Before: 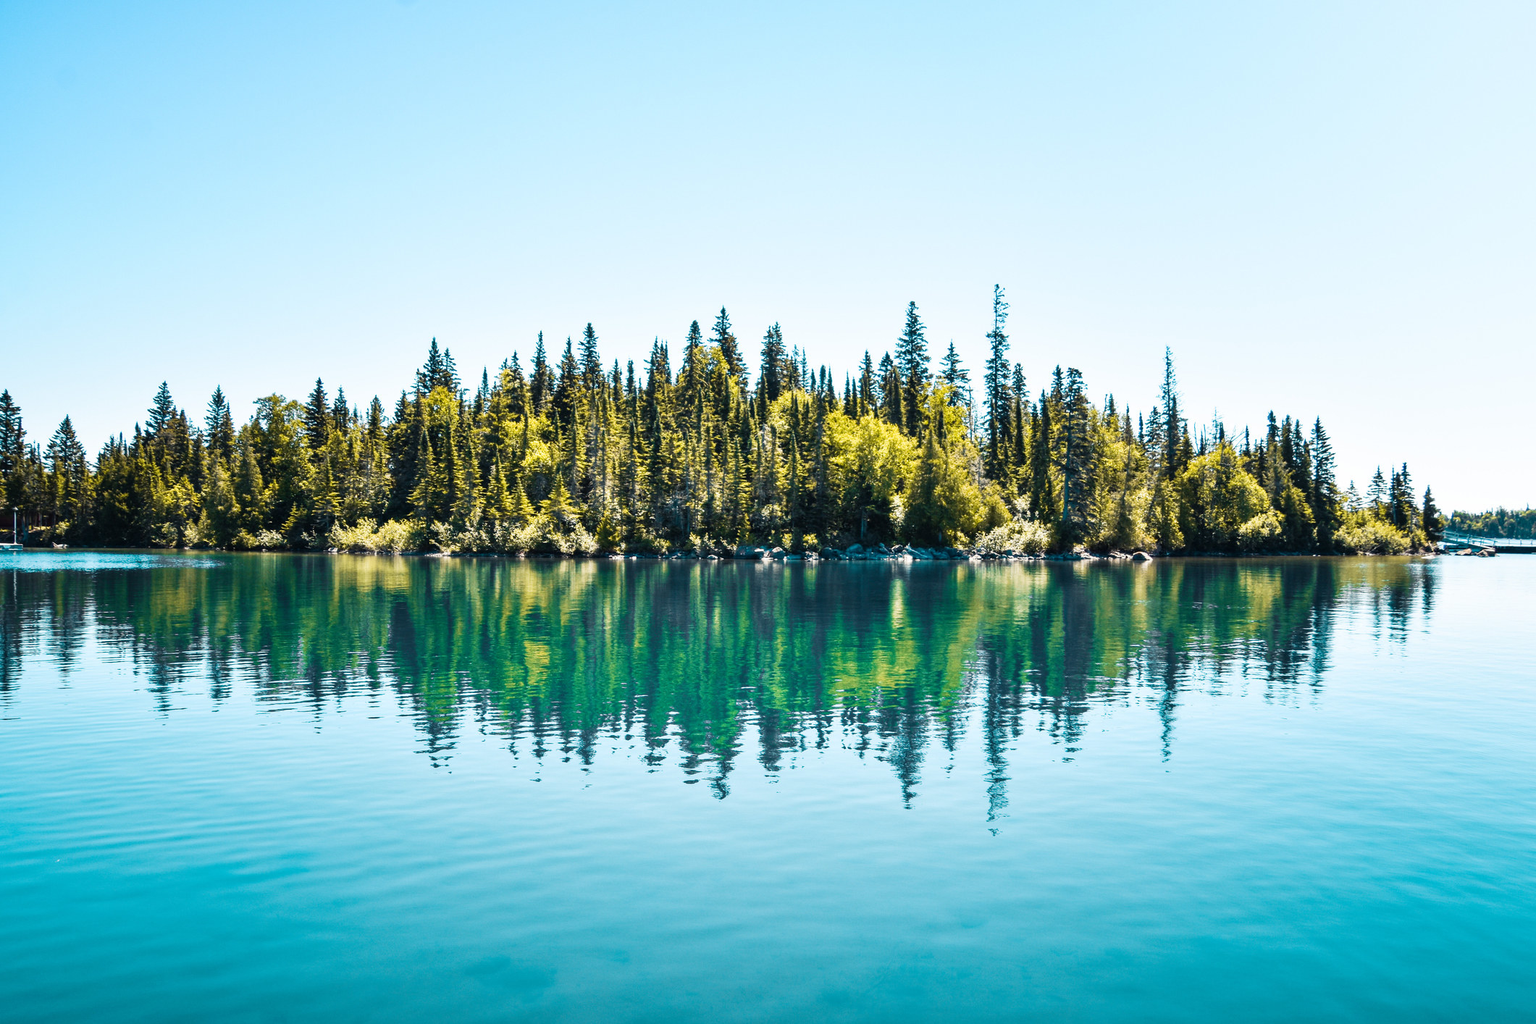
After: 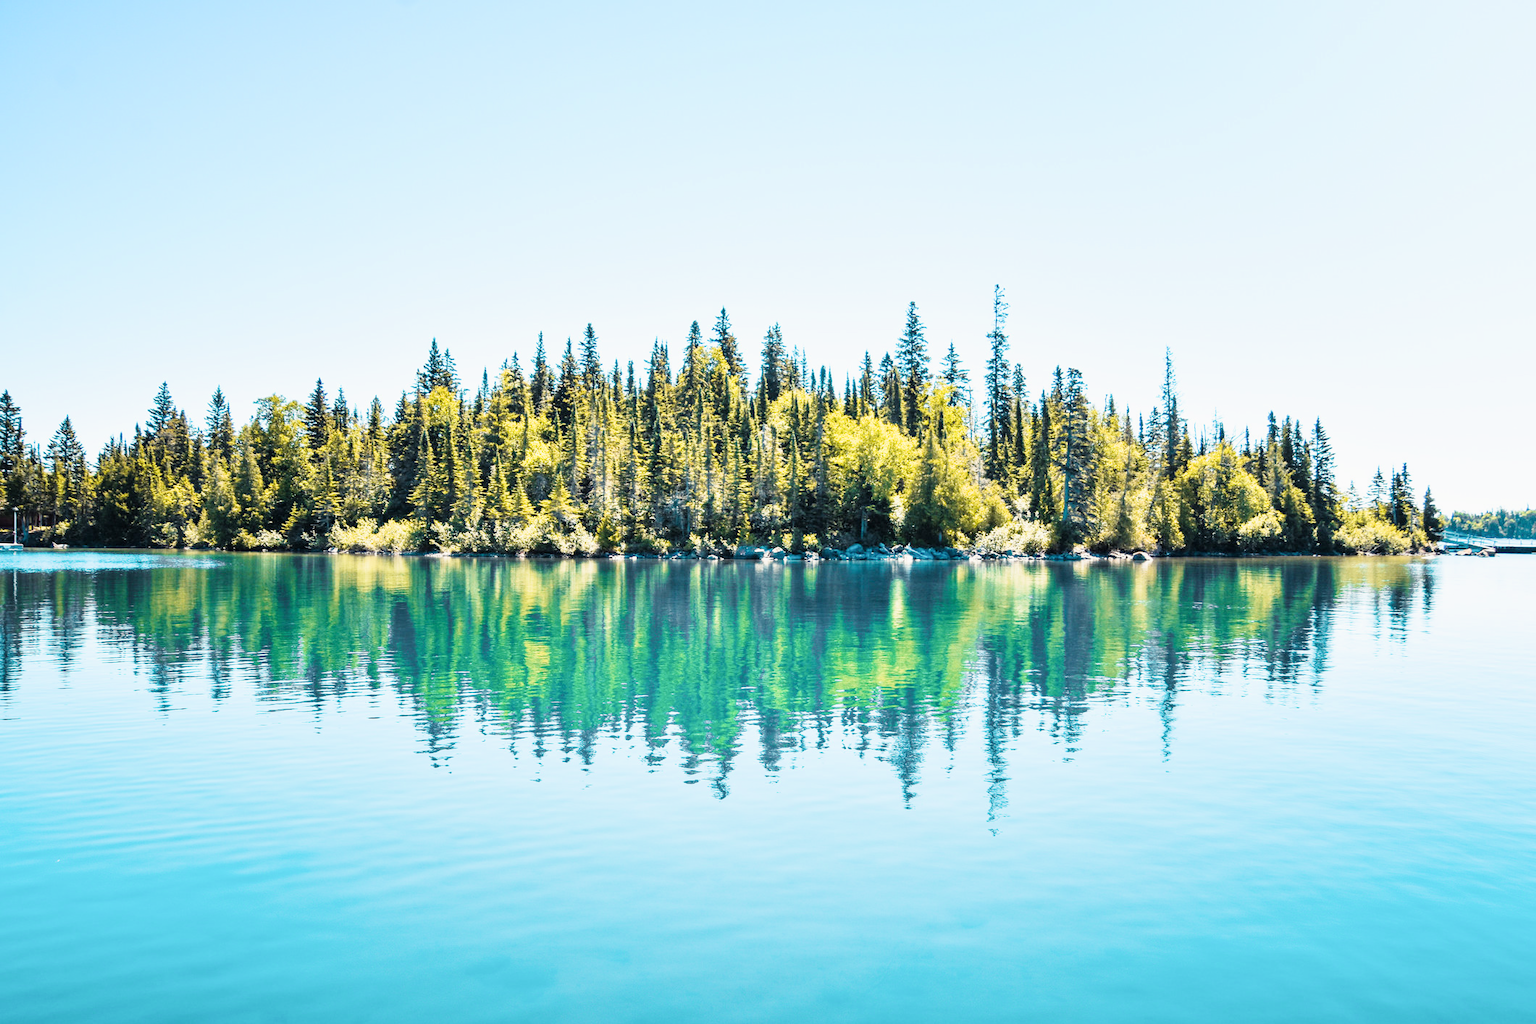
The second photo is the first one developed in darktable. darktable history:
filmic rgb: black relative exposure -7.65 EV, white relative exposure 4.56 EV, hardness 3.61
exposure: black level correction 0, exposure 1.522 EV, compensate highlight preservation false
